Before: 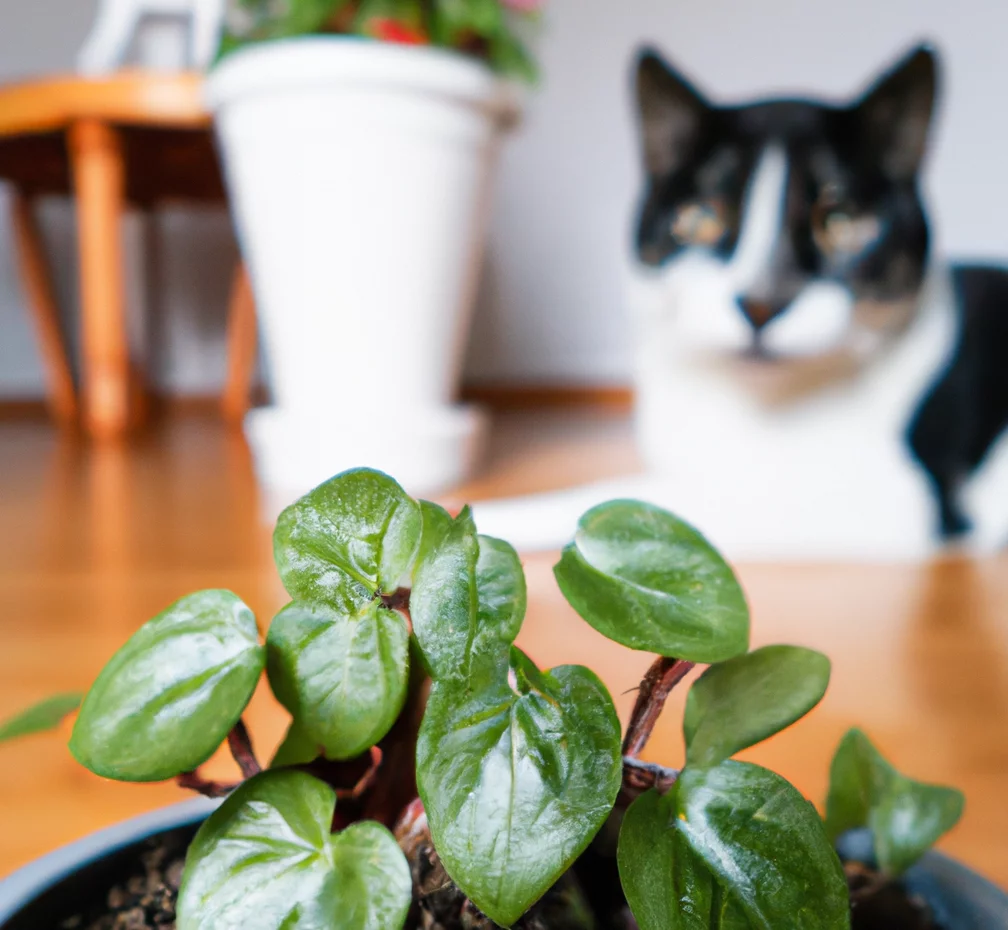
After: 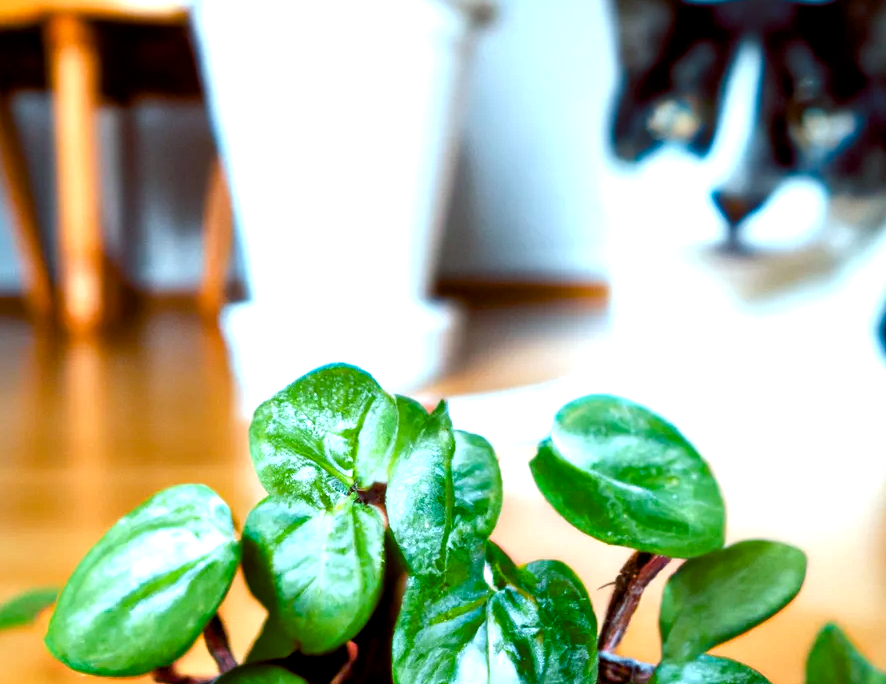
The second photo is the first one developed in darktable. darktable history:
crop and rotate: left 2.425%, top 11.305%, right 9.6%, bottom 15.08%
color balance rgb: shadows lift › luminance -7.7%, shadows lift › chroma 2.13%, shadows lift › hue 200.79°, power › luminance -7.77%, power › chroma 2.27%, power › hue 220.69°, highlights gain › luminance 15.15%, highlights gain › chroma 4%, highlights gain › hue 209.35°, global offset › luminance -0.21%, global offset › chroma 0.27%, perceptual saturation grading › global saturation 24.42%, perceptual saturation grading › highlights -24.42%, perceptual saturation grading › mid-tones 24.42%, perceptual saturation grading › shadows 40%, perceptual brilliance grading › global brilliance -5%, perceptual brilliance grading › highlights 24.42%, perceptual brilliance grading › mid-tones 7%, perceptual brilliance grading › shadows -5%
